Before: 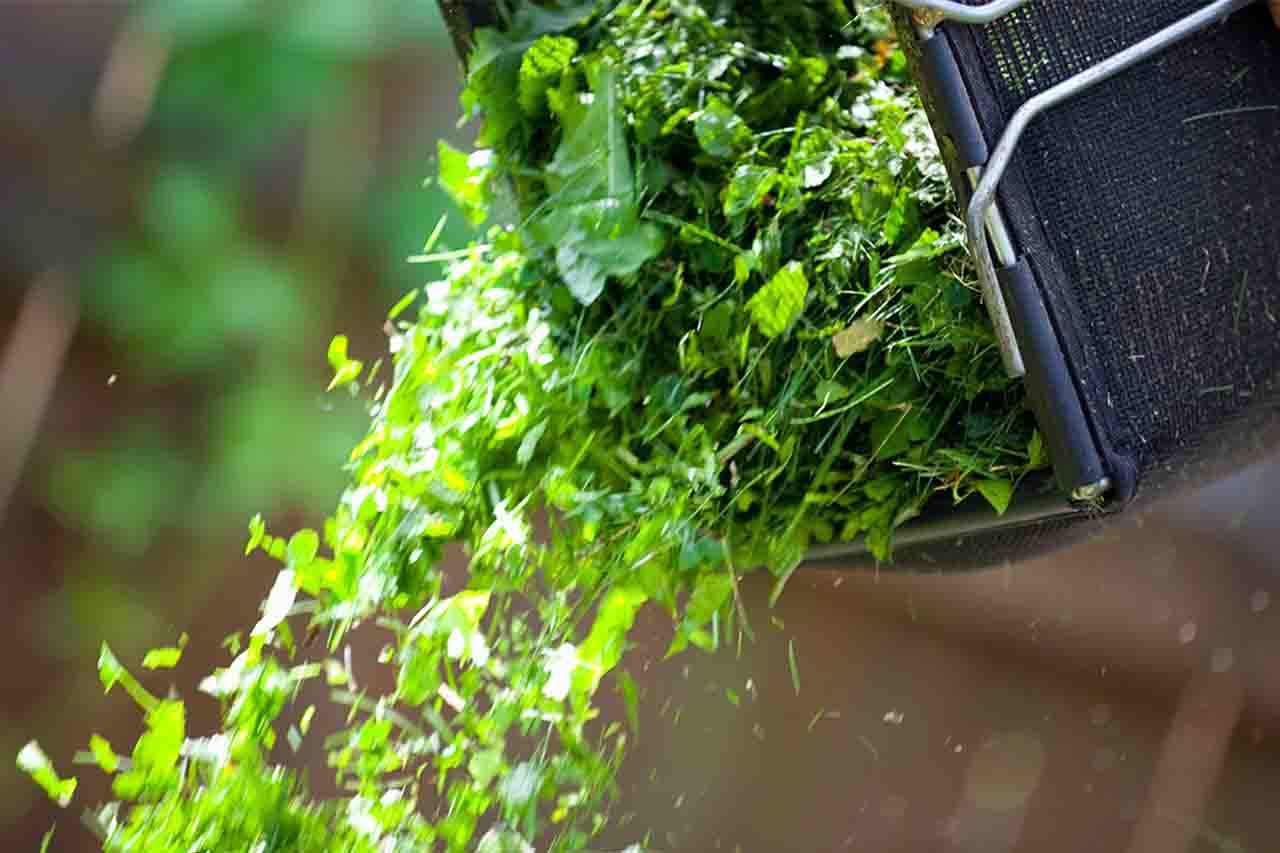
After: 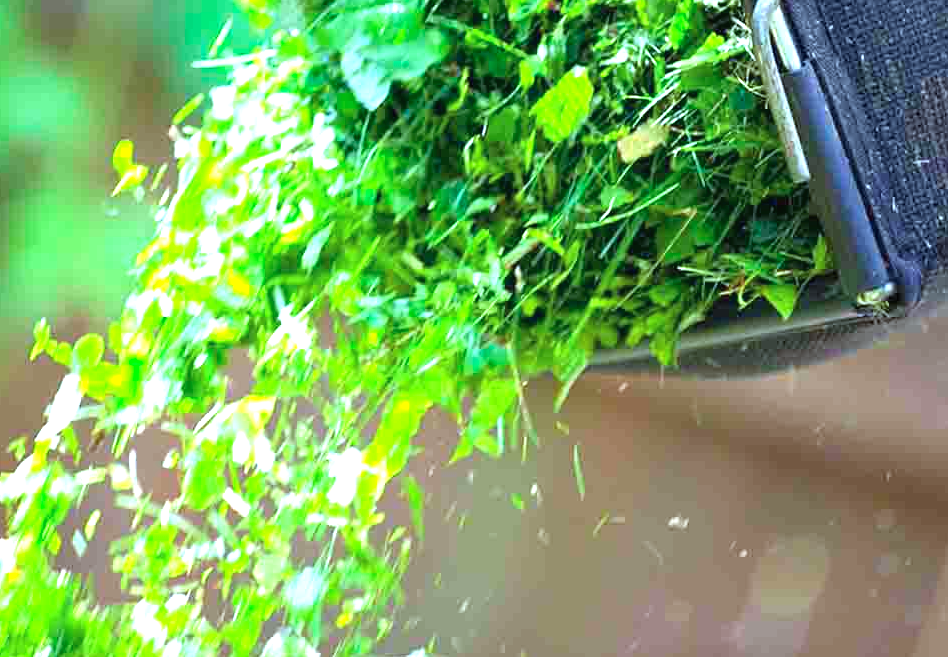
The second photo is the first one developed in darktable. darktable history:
color calibration: illuminant F (fluorescent), F source F9 (Cool White Deluxe 4150 K) – high CRI, x 0.375, y 0.373, temperature 4162.78 K
crop: left 16.872%, top 22.936%, right 9.056%
contrast brightness saturation: contrast 0.029, brightness 0.067, saturation 0.126
exposure: black level correction 0, exposure 1.104 EV, compensate exposure bias true, compensate highlight preservation false
